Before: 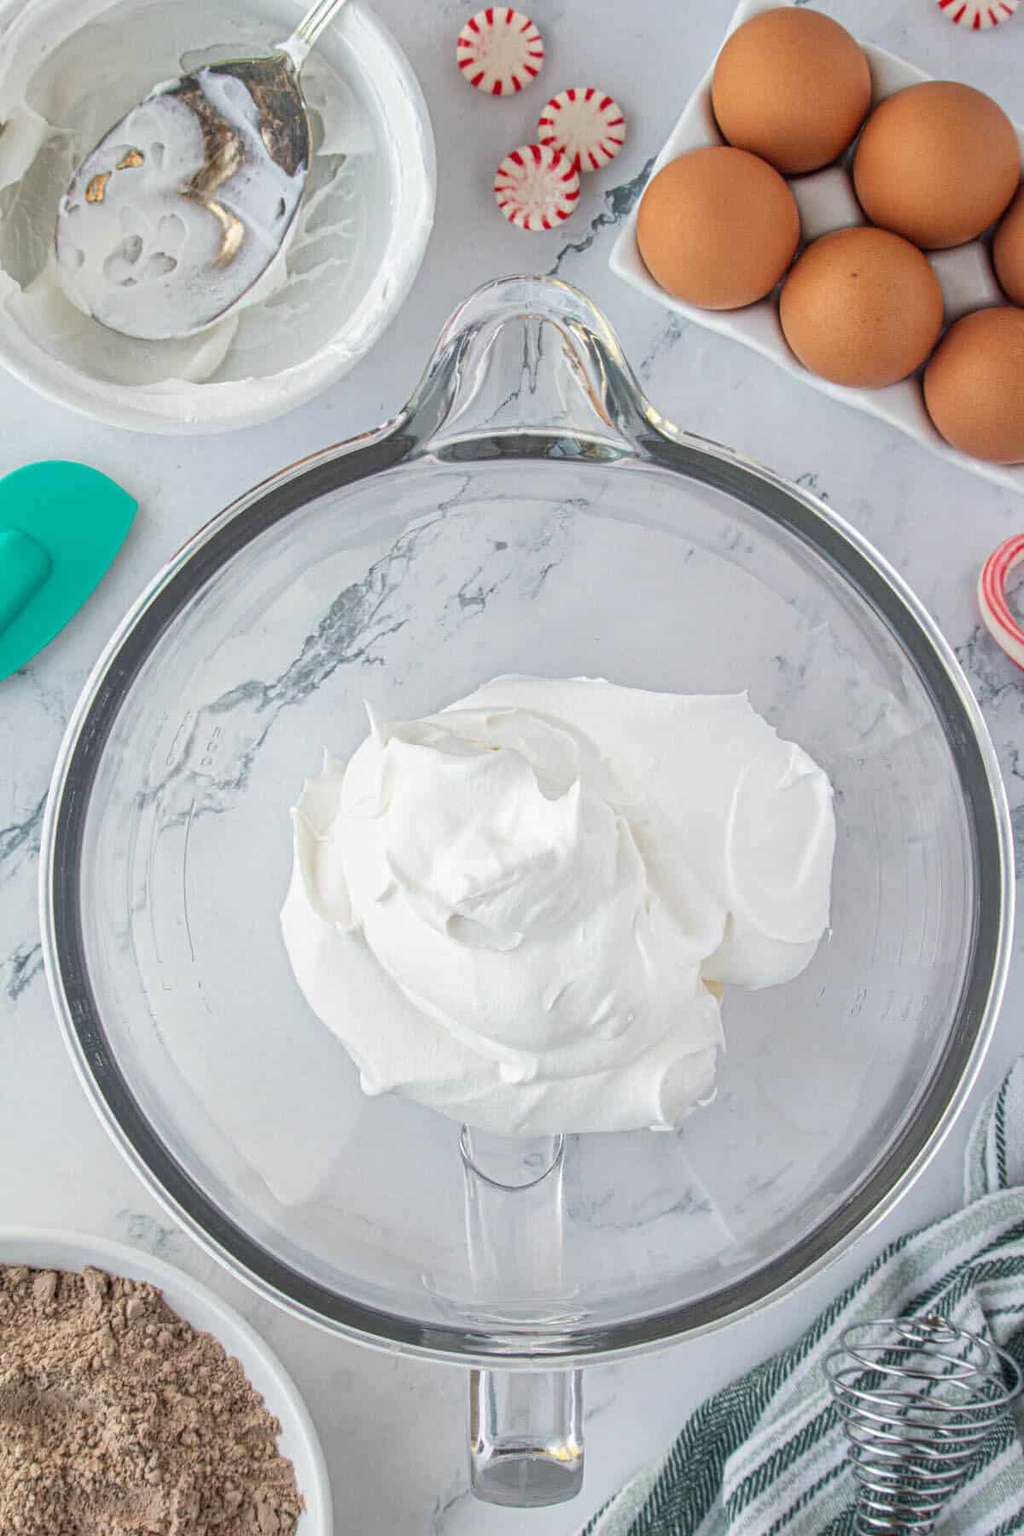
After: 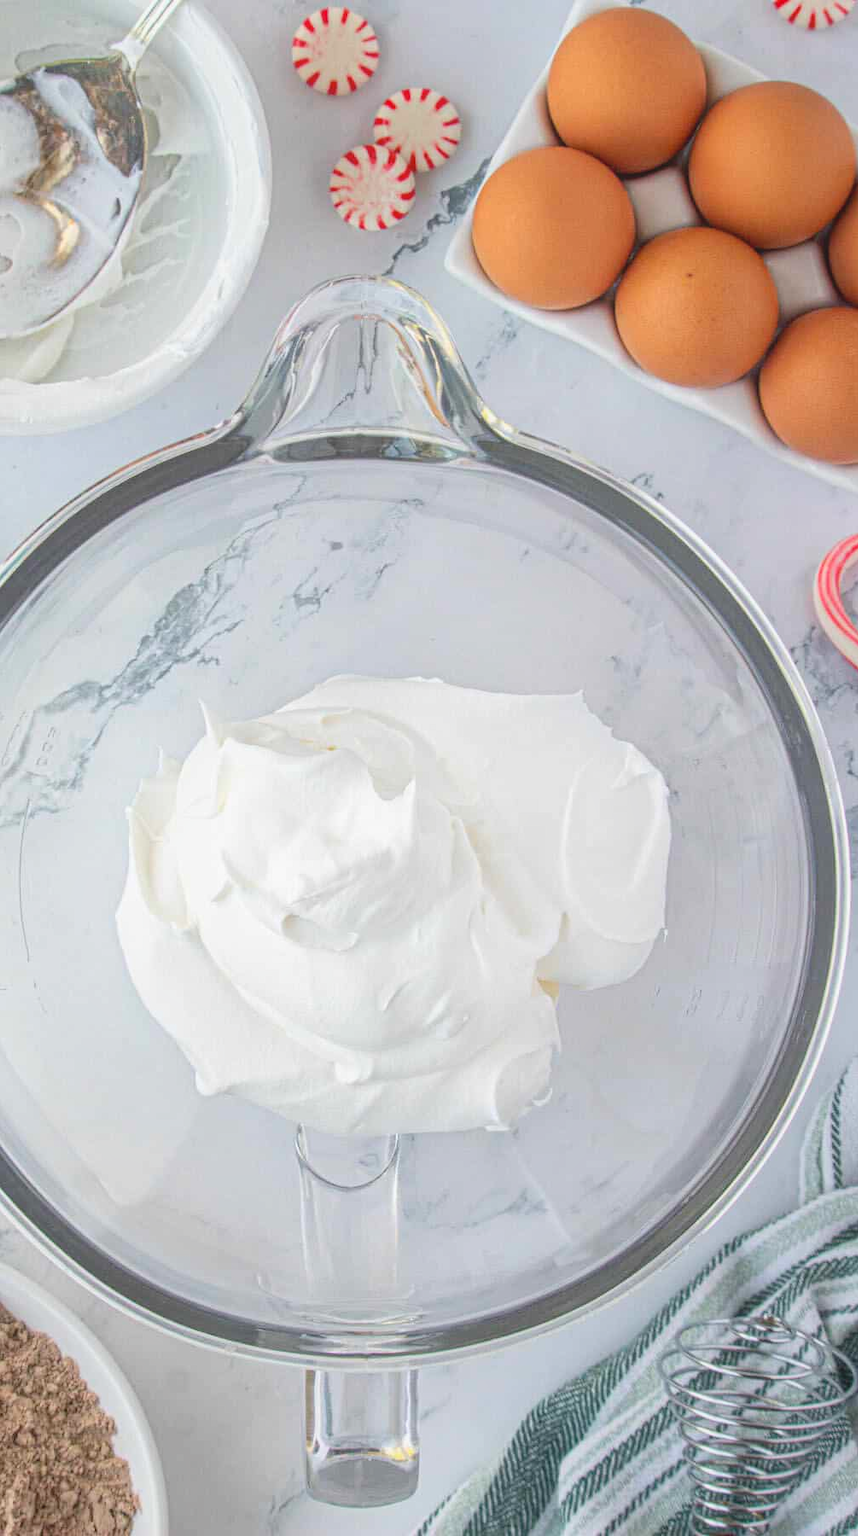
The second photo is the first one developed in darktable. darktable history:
contrast brightness saturation: contrast 0.07, brightness 0.08, saturation 0.18
crop: left 16.145%
contrast equalizer: octaves 7, y [[0.6 ×6], [0.55 ×6], [0 ×6], [0 ×6], [0 ×6]], mix -0.36
